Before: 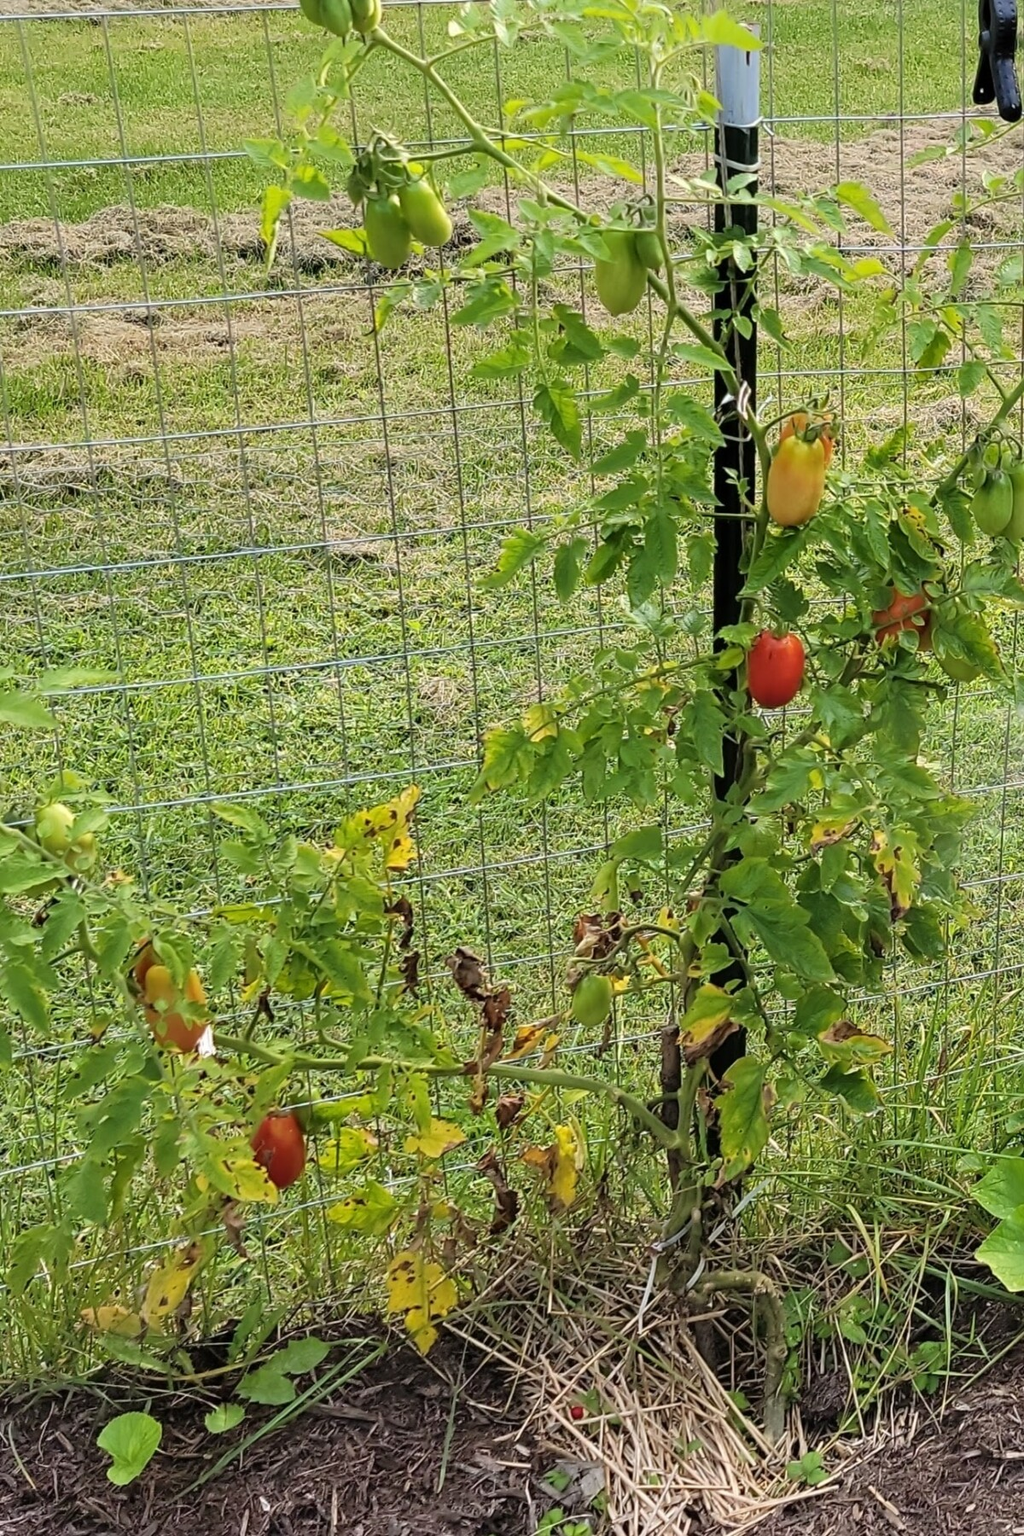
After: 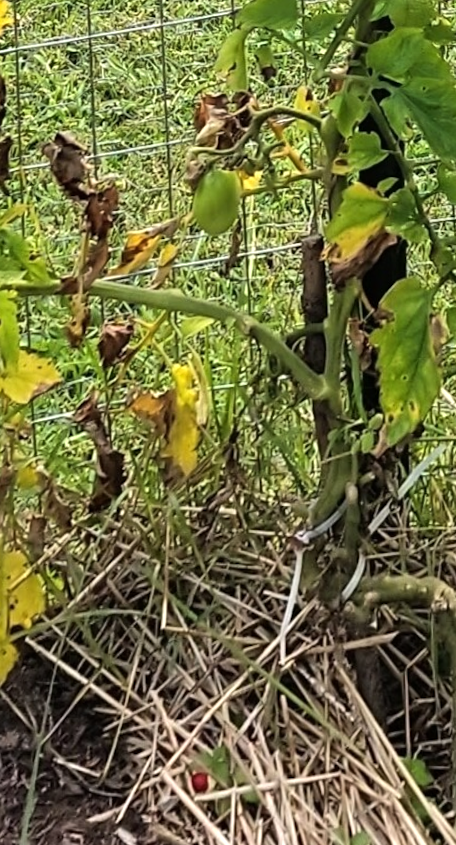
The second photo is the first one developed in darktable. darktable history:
tone equalizer: -8 EV -0.417 EV, -7 EV -0.389 EV, -6 EV -0.333 EV, -5 EV -0.222 EV, -3 EV 0.222 EV, -2 EV 0.333 EV, -1 EV 0.389 EV, +0 EV 0.417 EV, edges refinement/feathering 500, mask exposure compensation -1.57 EV, preserve details no
crop: left 35.976%, top 45.819%, right 18.162%, bottom 5.807%
rotate and perspective: rotation 0.72°, lens shift (vertical) -0.352, lens shift (horizontal) -0.051, crop left 0.152, crop right 0.859, crop top 0.019, crop bottom 0.964
